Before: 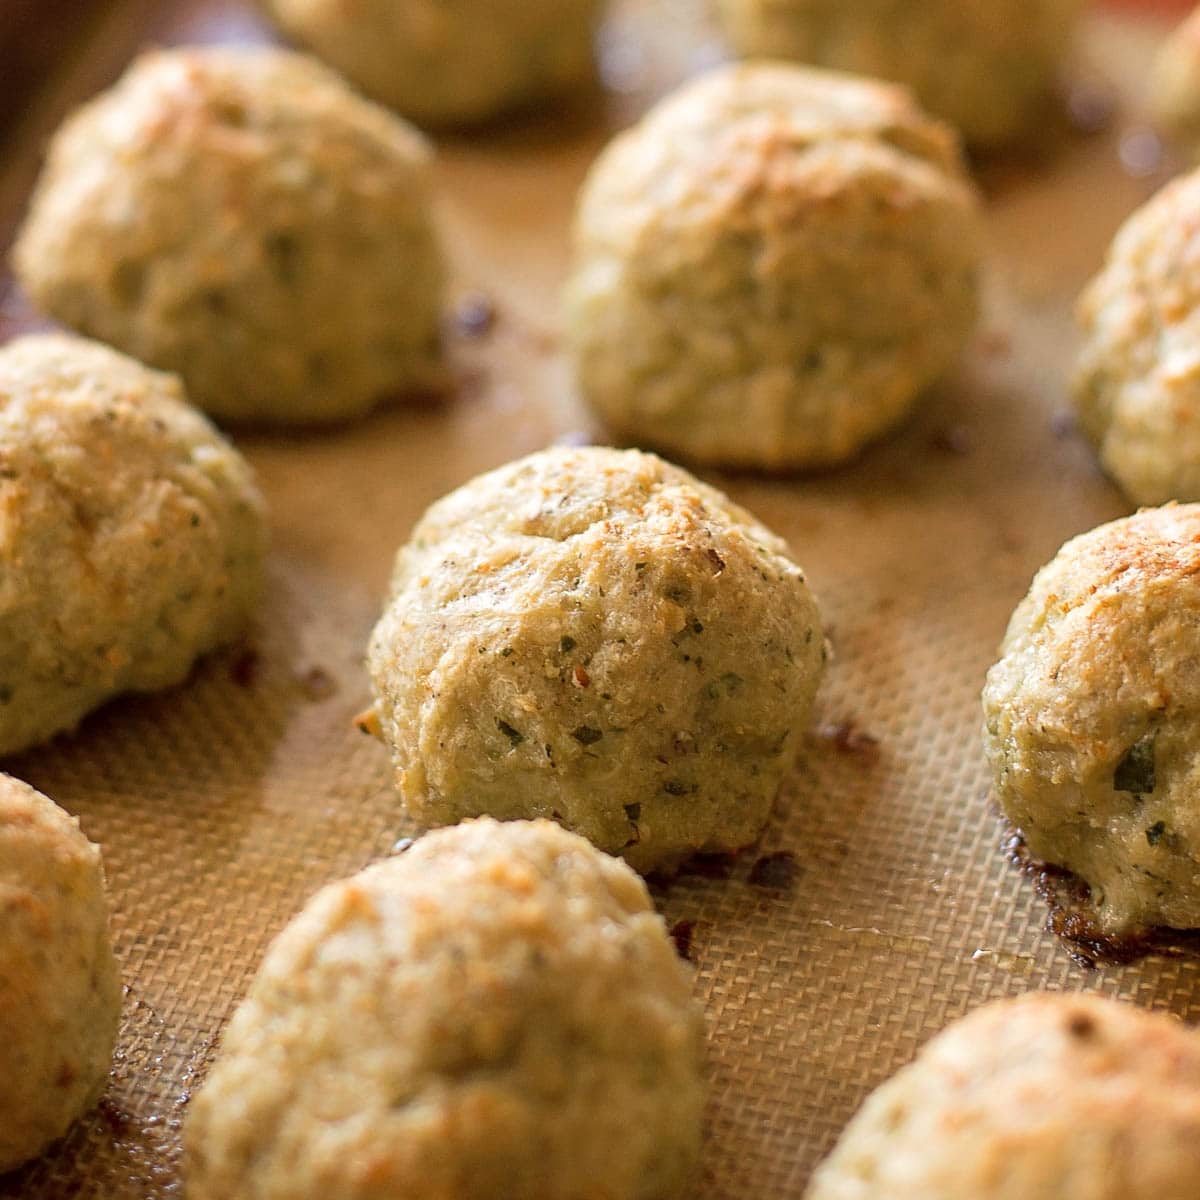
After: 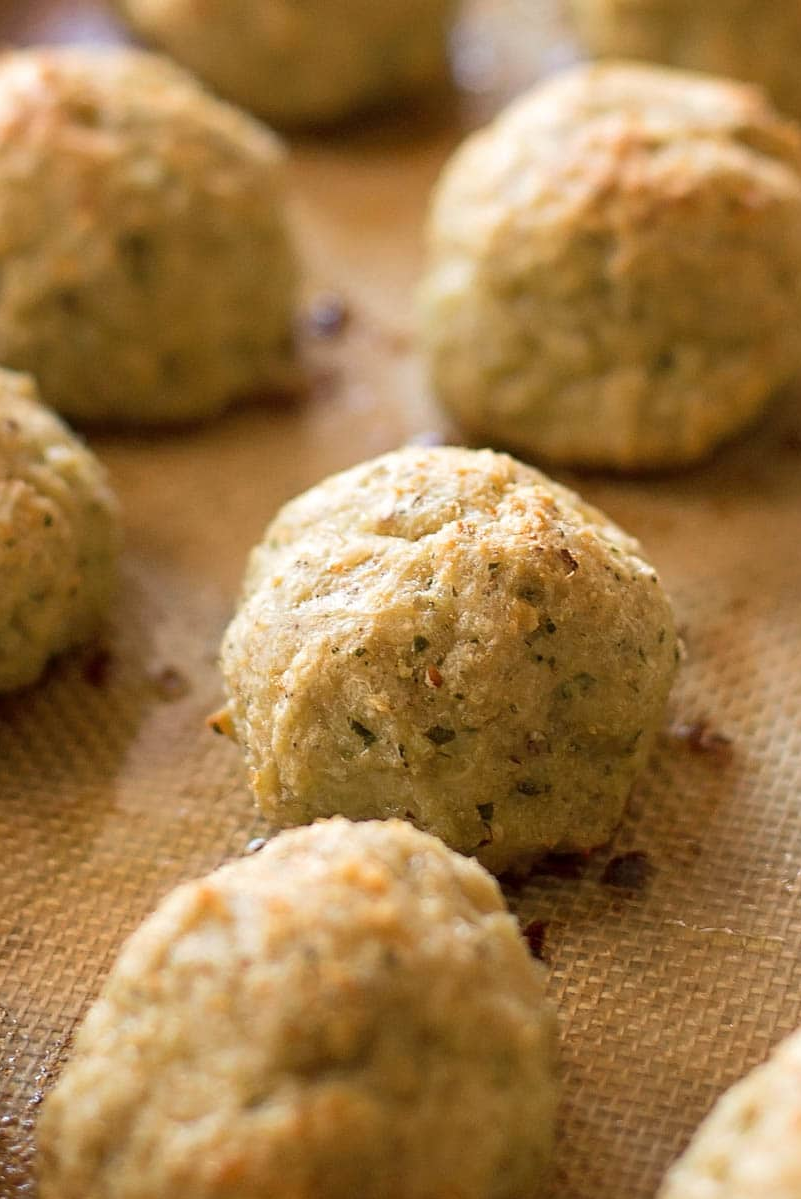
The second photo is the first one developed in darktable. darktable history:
crop and rotate: left 12.318%, right 20.876%
